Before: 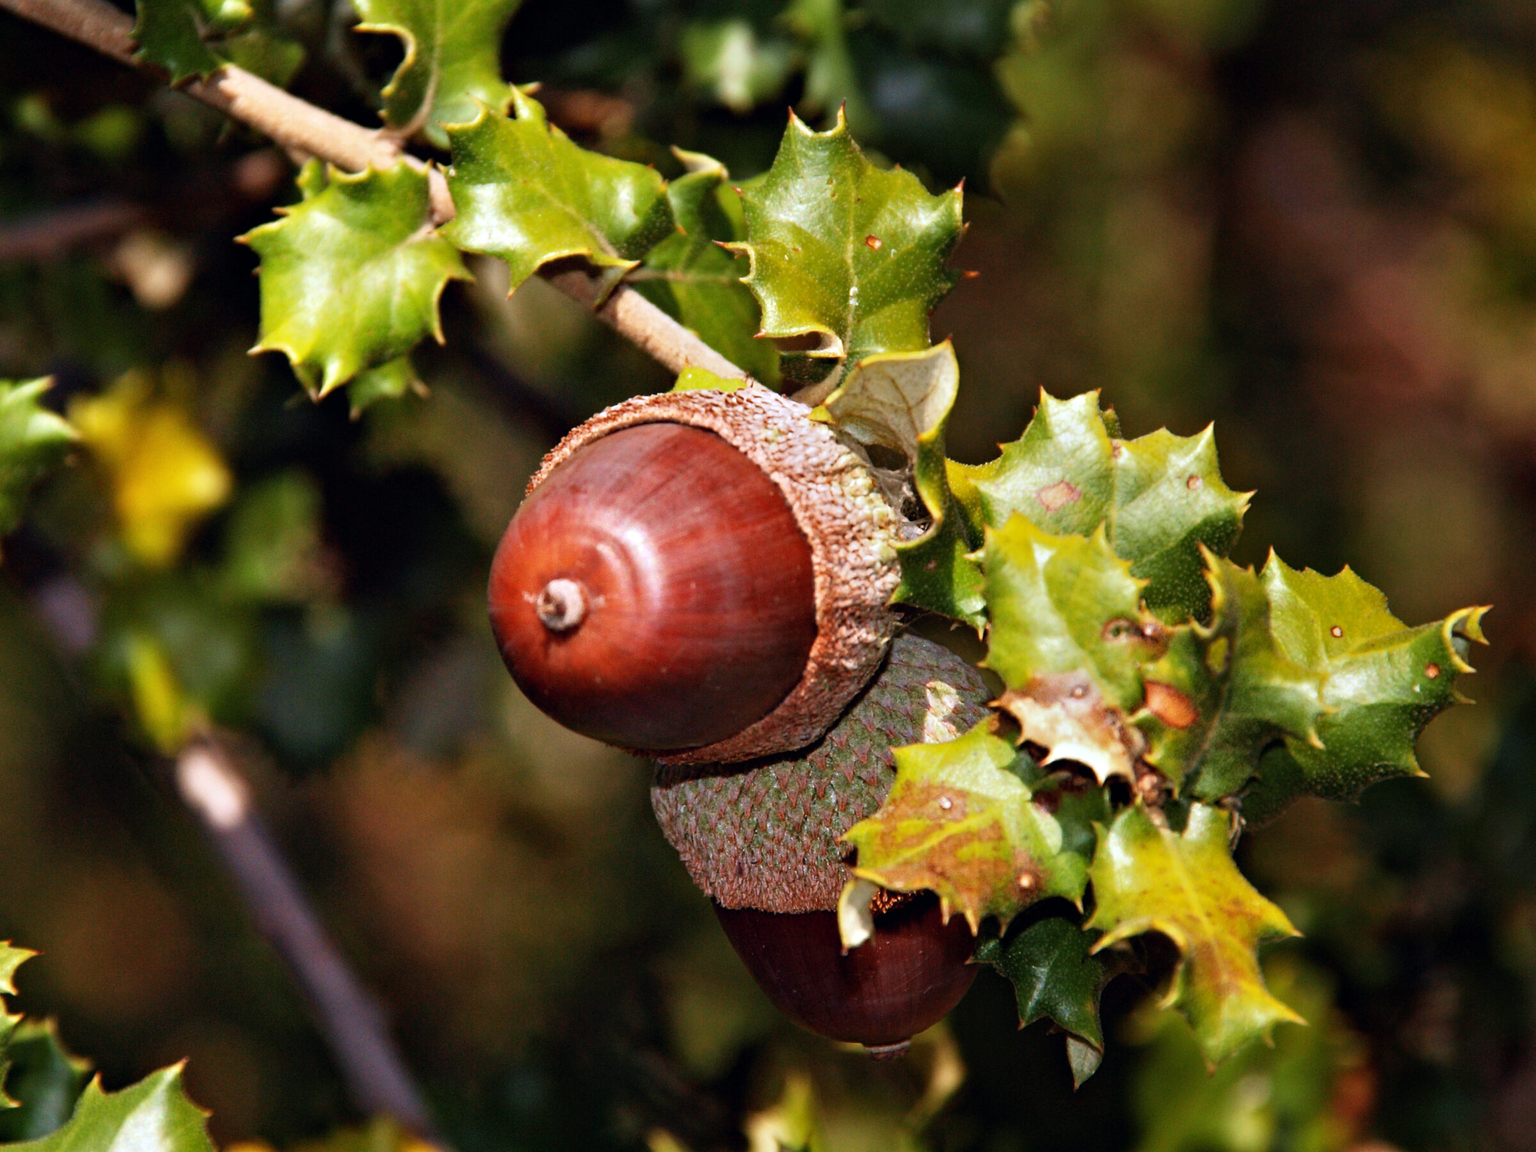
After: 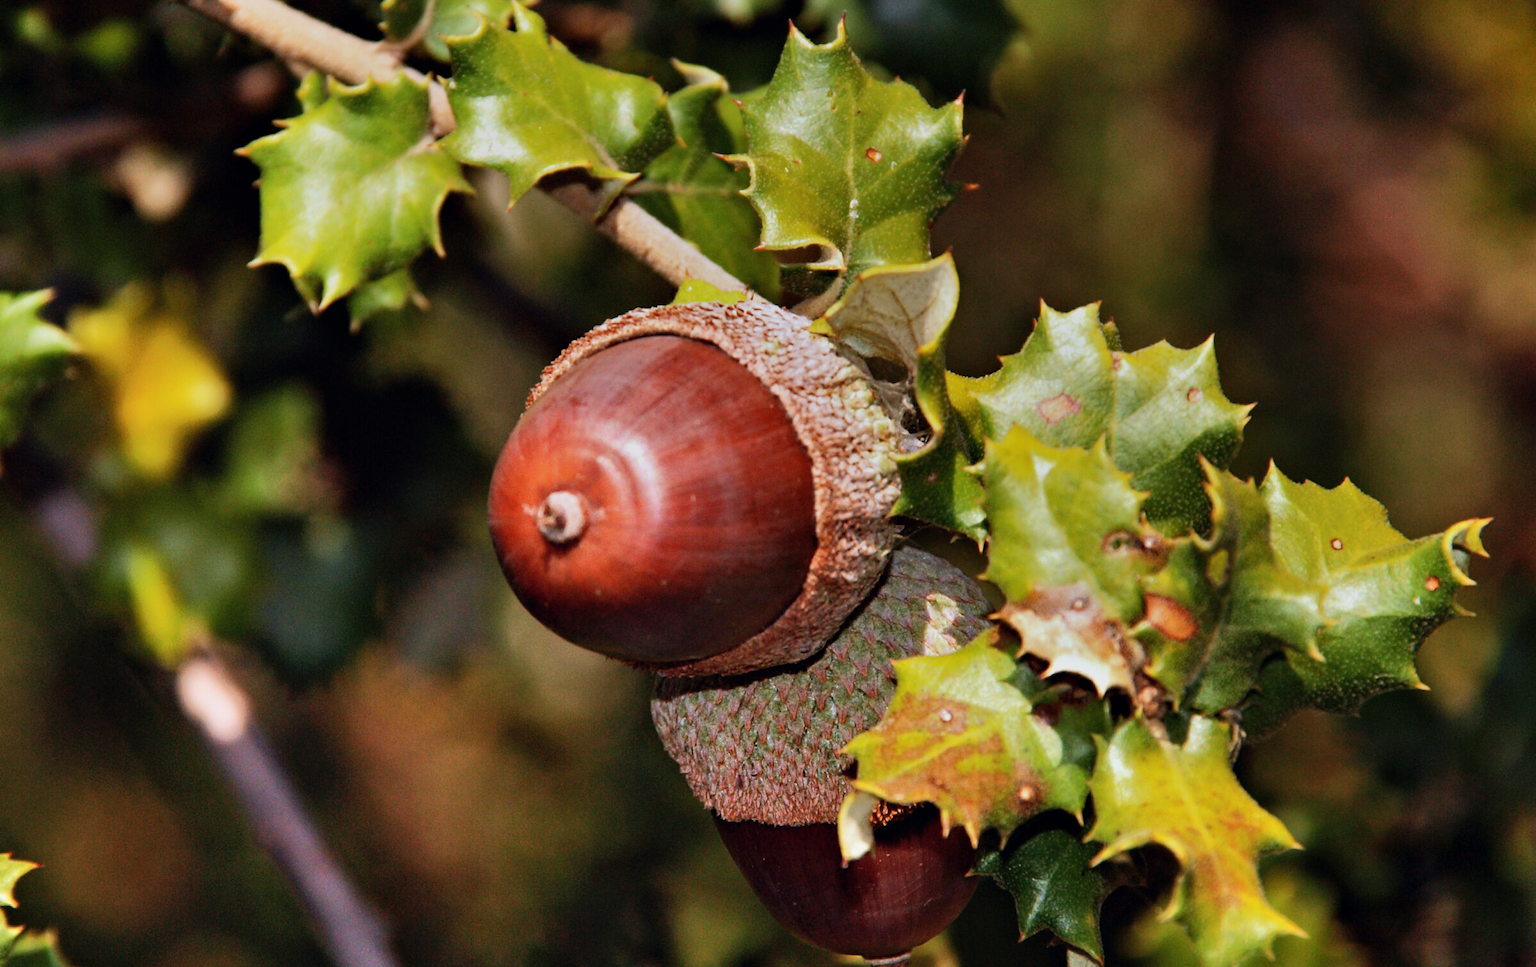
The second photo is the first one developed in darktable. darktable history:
crop: top 7.625%, bottom 8.027%
graduated density: rotation 5.63°, offset 76.9
shadows and highlights: radius 264.75, soften with gaussian
